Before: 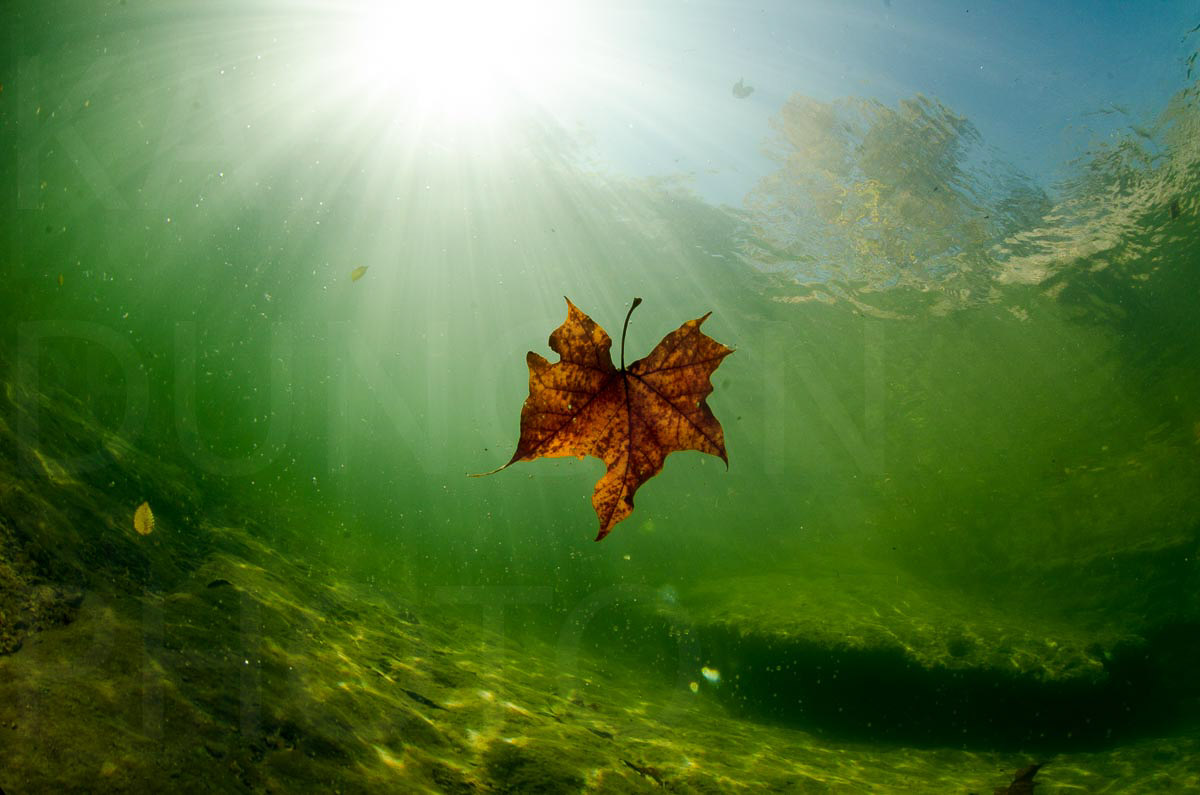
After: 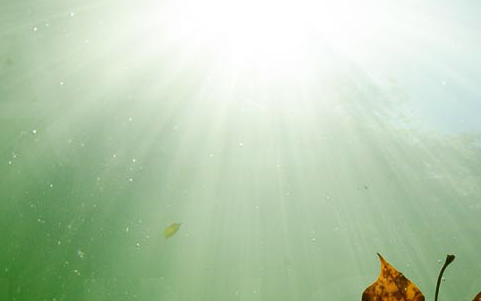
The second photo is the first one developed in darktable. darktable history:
crop: left 15.635%, top 5.456%, right 44.205%, bottom 56.676%
